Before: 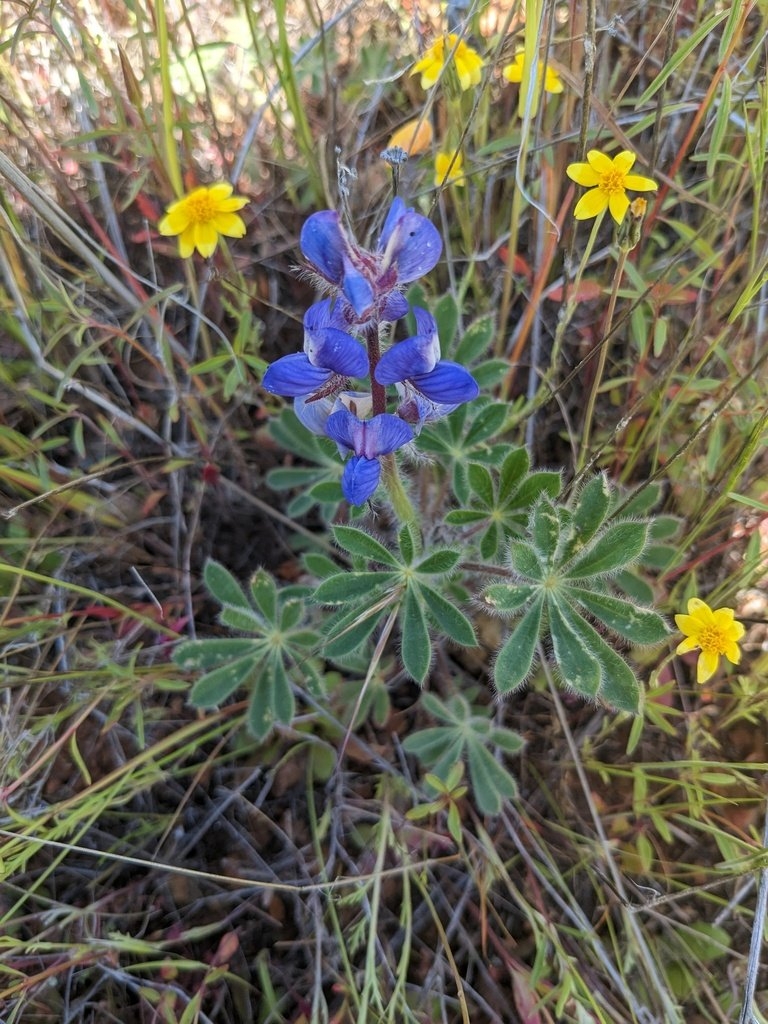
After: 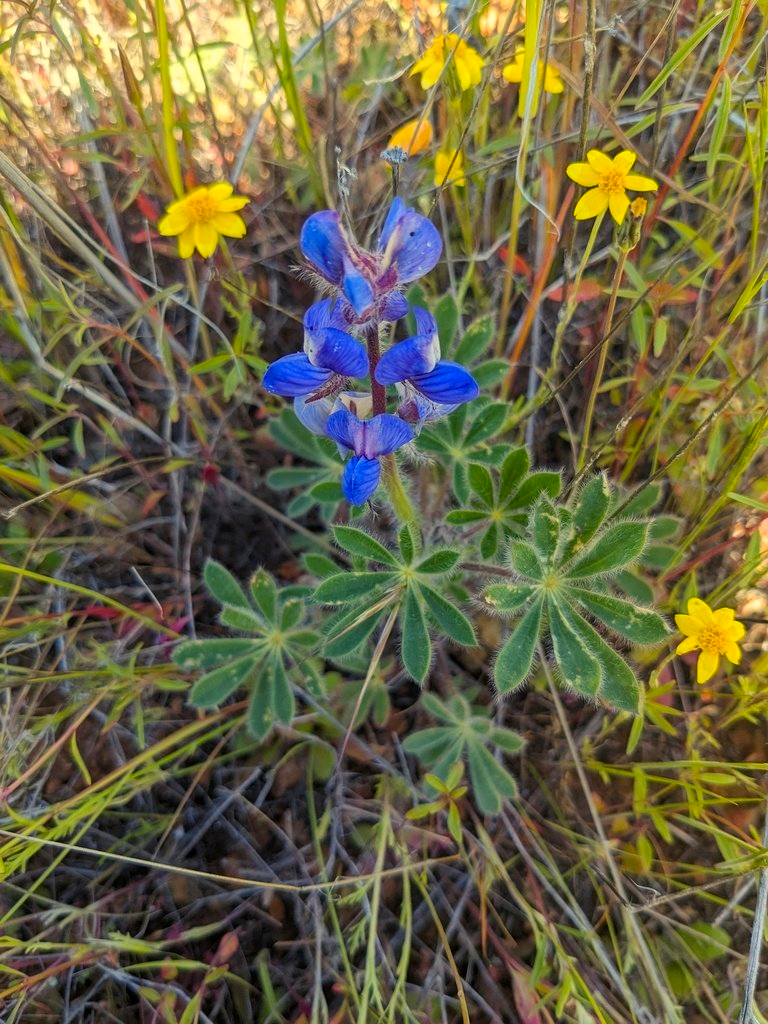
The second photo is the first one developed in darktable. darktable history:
color balance rgb: highlights gain › chroma 8.091%, highlights gain › hue 84.77°, linear chroma grading › global chroma 13.108%, perceptual saturation grading › global saturation 18.22%
